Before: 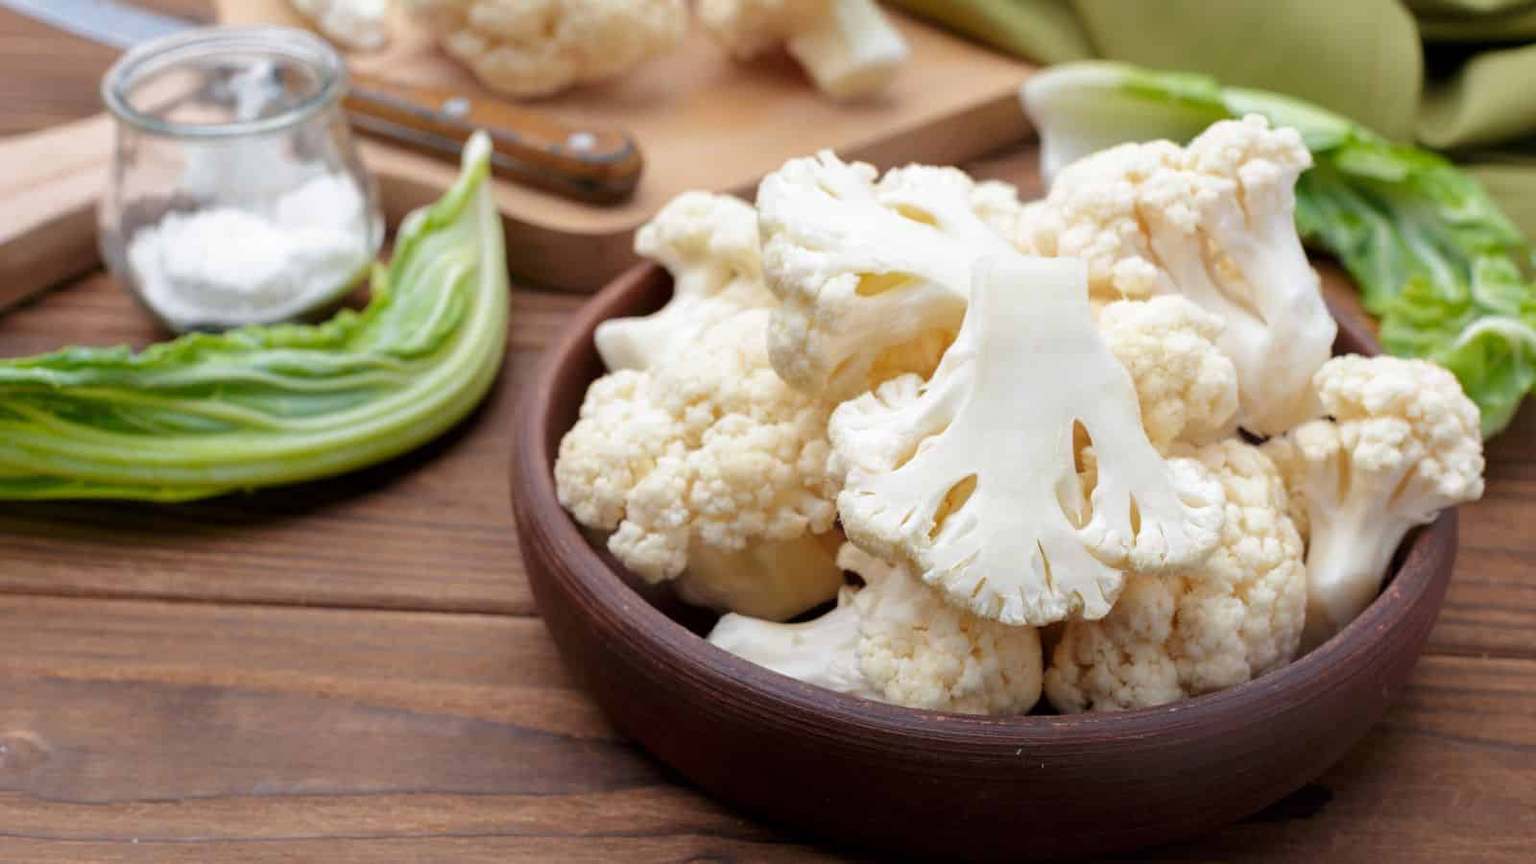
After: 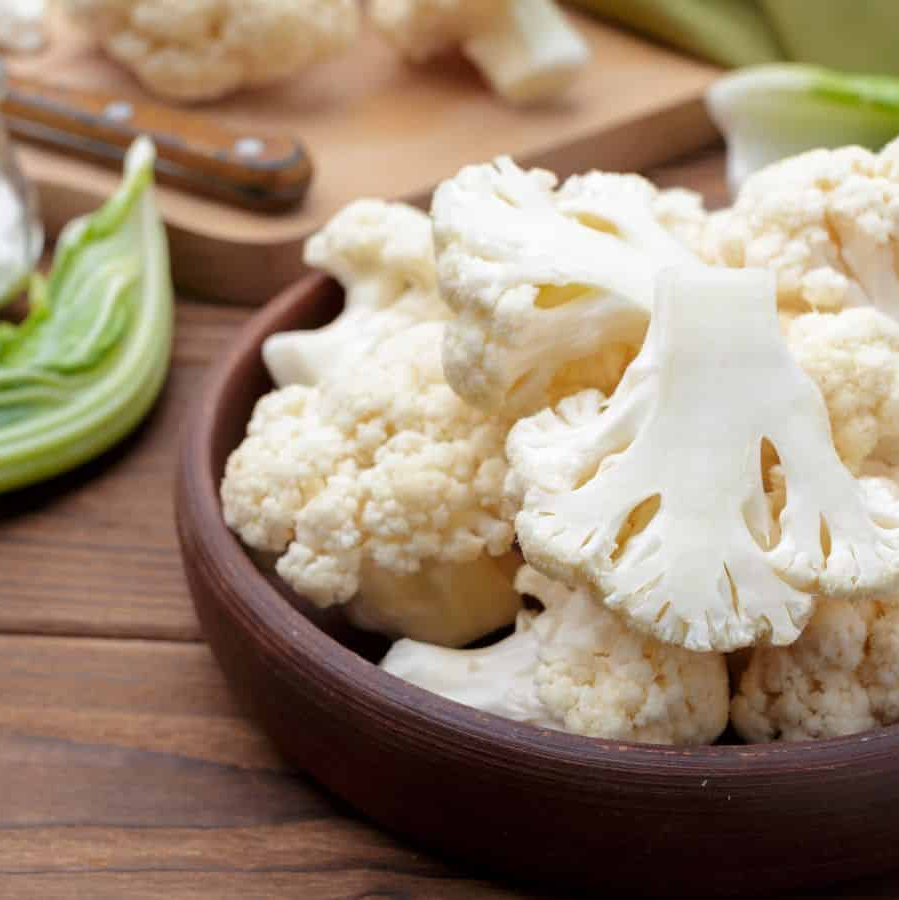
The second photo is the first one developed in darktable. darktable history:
crop and rotate: left 22.34%, right 21.417%
